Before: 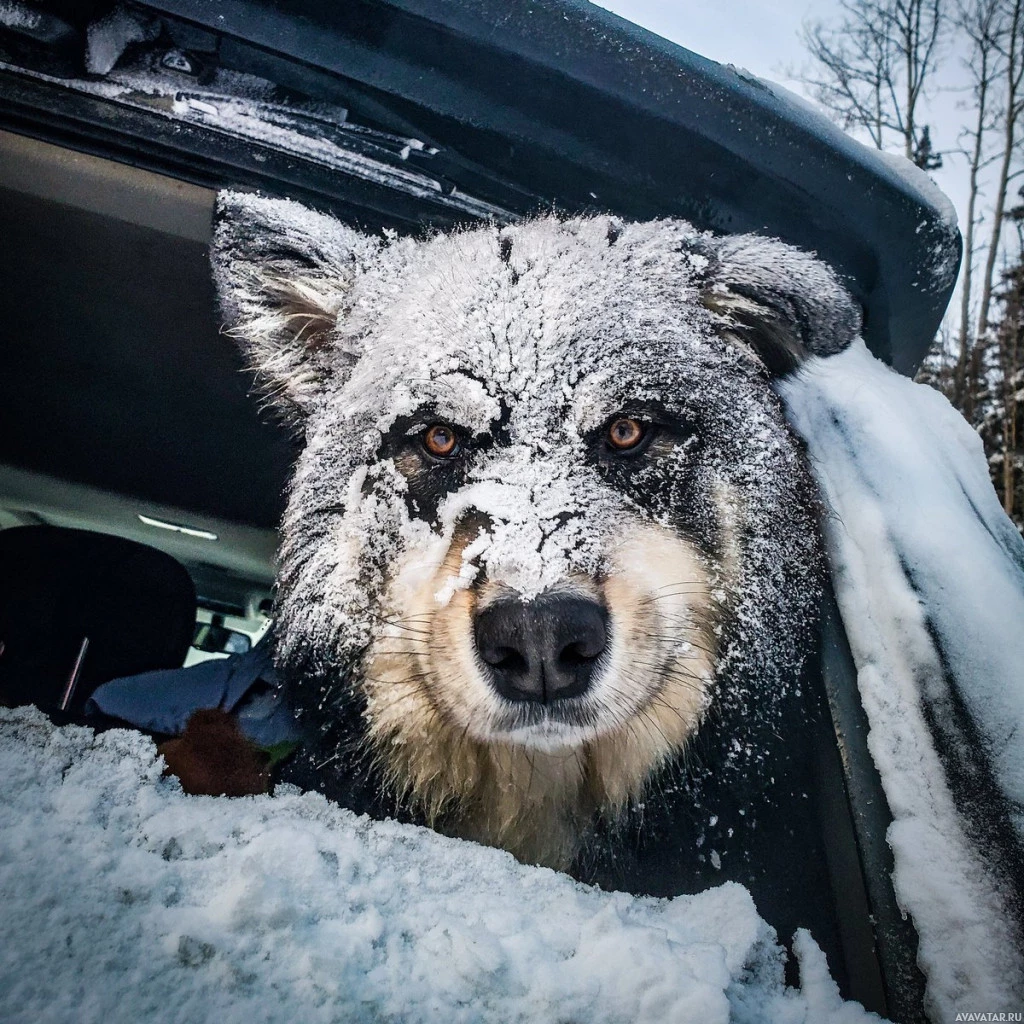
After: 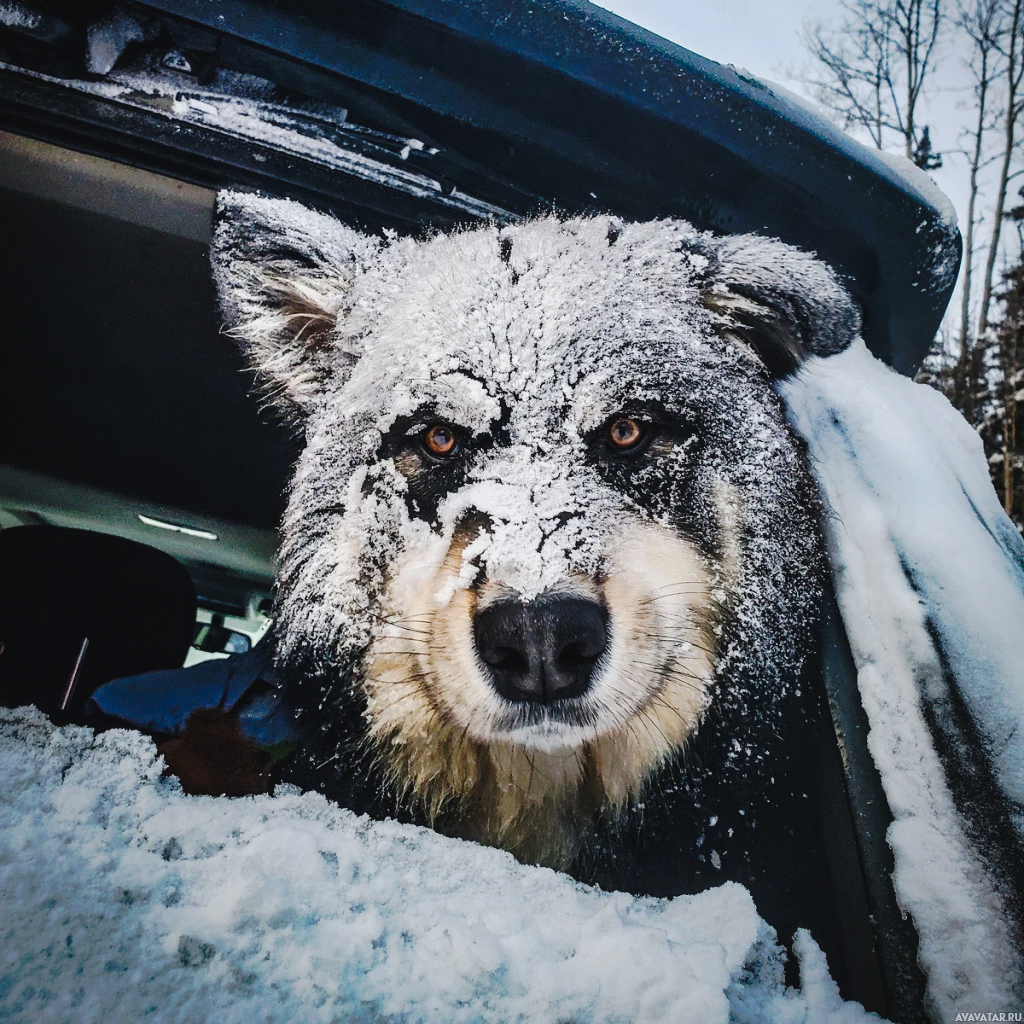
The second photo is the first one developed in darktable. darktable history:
tone curve: curves: ch0 [(0, 0.032) (0.094, 0.08) (0.265, 0.208) (0.41, 0.417) (0.498, 0.496) (0.638, 0.673) (0.845, 0.828) (0.994, 0.964)]; ch1 [(0, 0) (0.161, 0.092) (0.37, 0.302) (0.417, 0.434) (0.492, 0.502) (0.576, 0.589) (0.644, 0.638) (0.725, 0.765) (1, 1)]; ch2 [(0, 0) (0.352, 0.403) (0.45, 0.469) (0.521, 0.515) (0.55, 0.528) (0.589, 0.576) (1, 1)], preserve colors none
